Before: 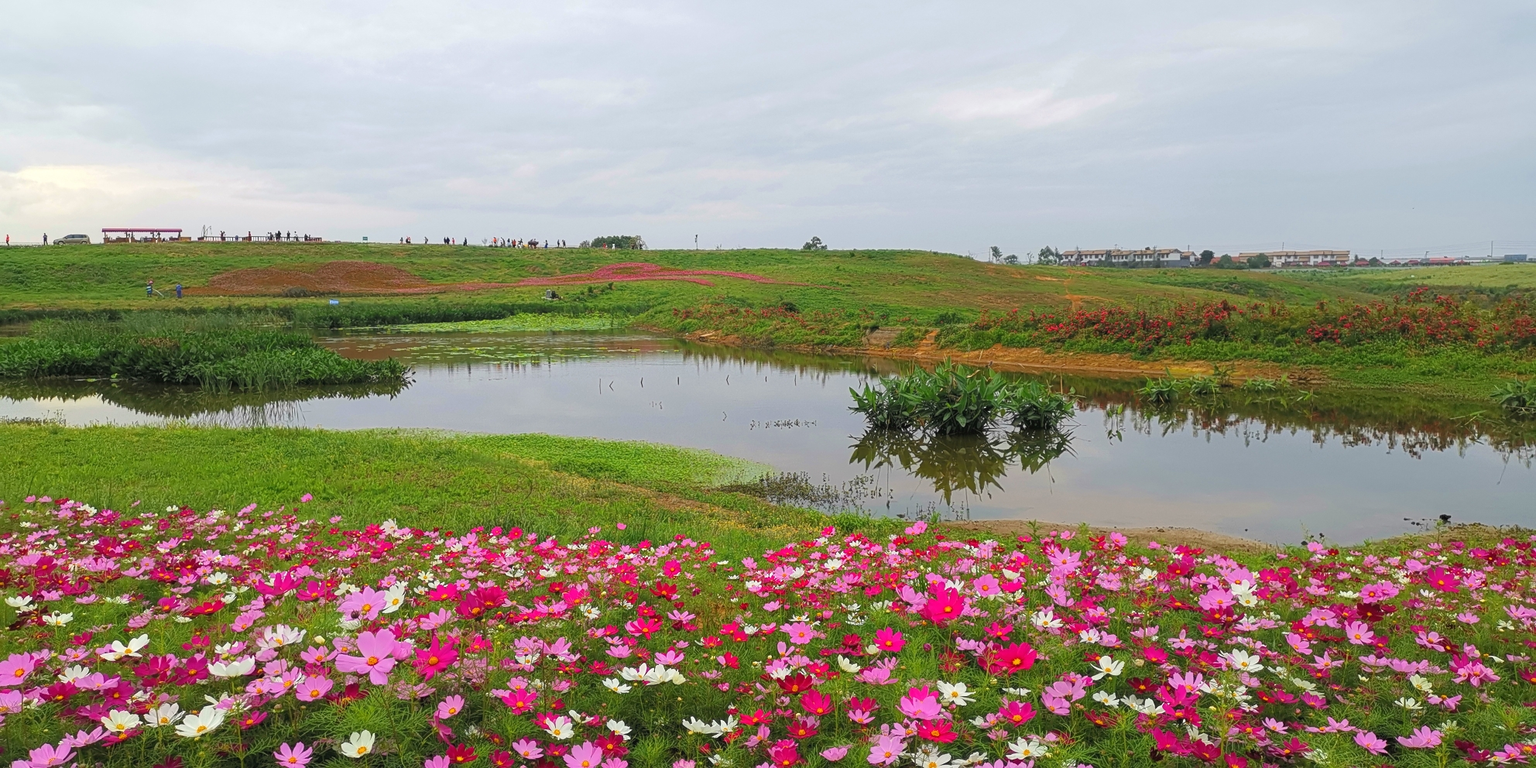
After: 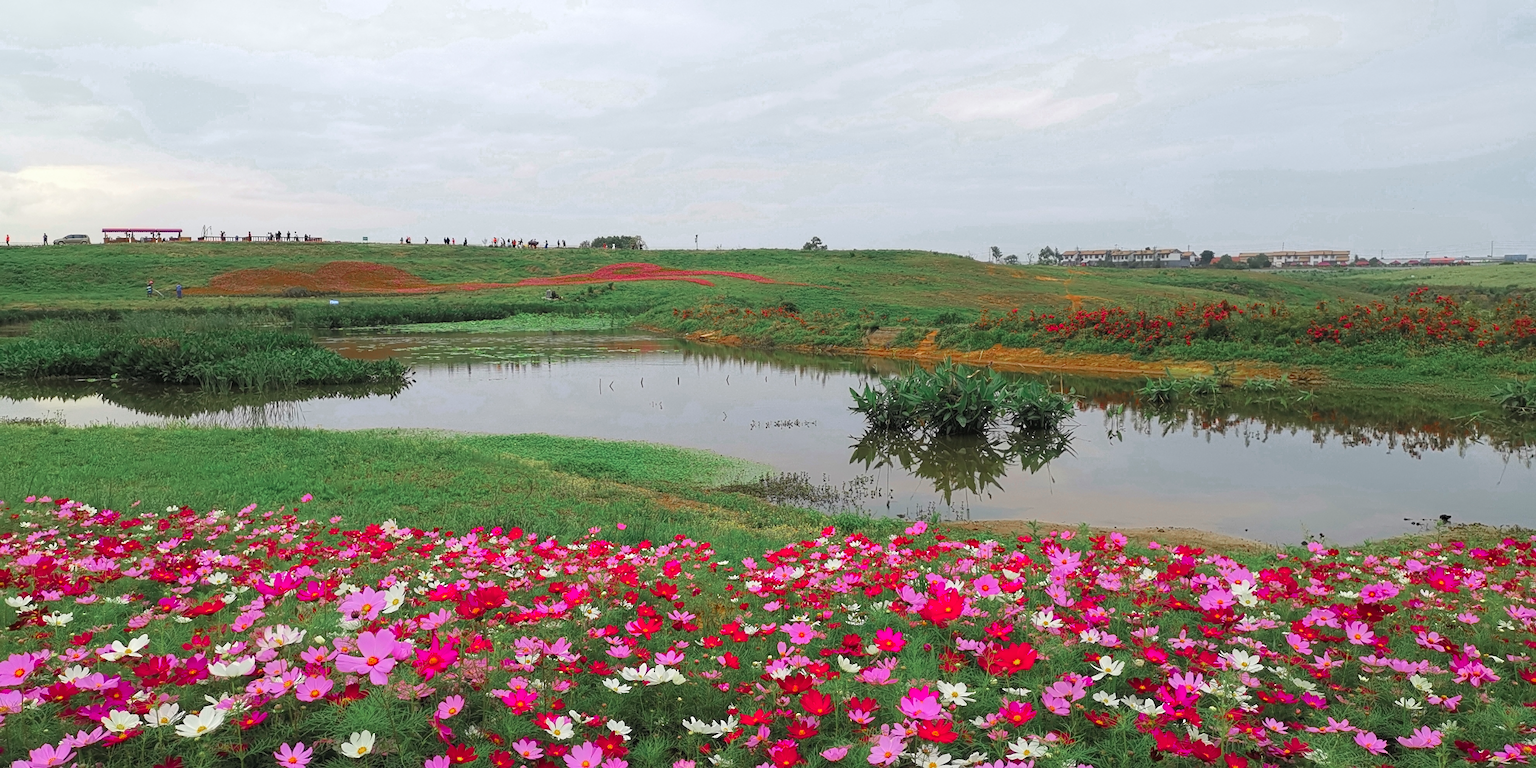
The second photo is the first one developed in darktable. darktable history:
sharpen: radius 5.318, amount 0.314, threshold 26.819
color zones: curves: ch0 [(0, 0.466) (0.128, 0.466) (0.25, 0.5) (0.375, 0.456) (0.5, 0.5) (0.625, 0.5) (0.737, 0.652) (0.875, 0.5)]; ch1 [(0, 0.603) (0.125, 0.618) (0.261, 0.348) (0.372, 0.353) (0.497, 0.363) (0.611, 0.45) (0.731, 0.427) (0.875, 0.518) (0.998, 0.652)]; ch2 [(0, 0.559) (0.125, 0.451) (0.253, 0.564) (0.37, 0.578) (0.5, 0.466) (0.625, 0.471) (0.731, 0.471) (0.88, 0.485)]
